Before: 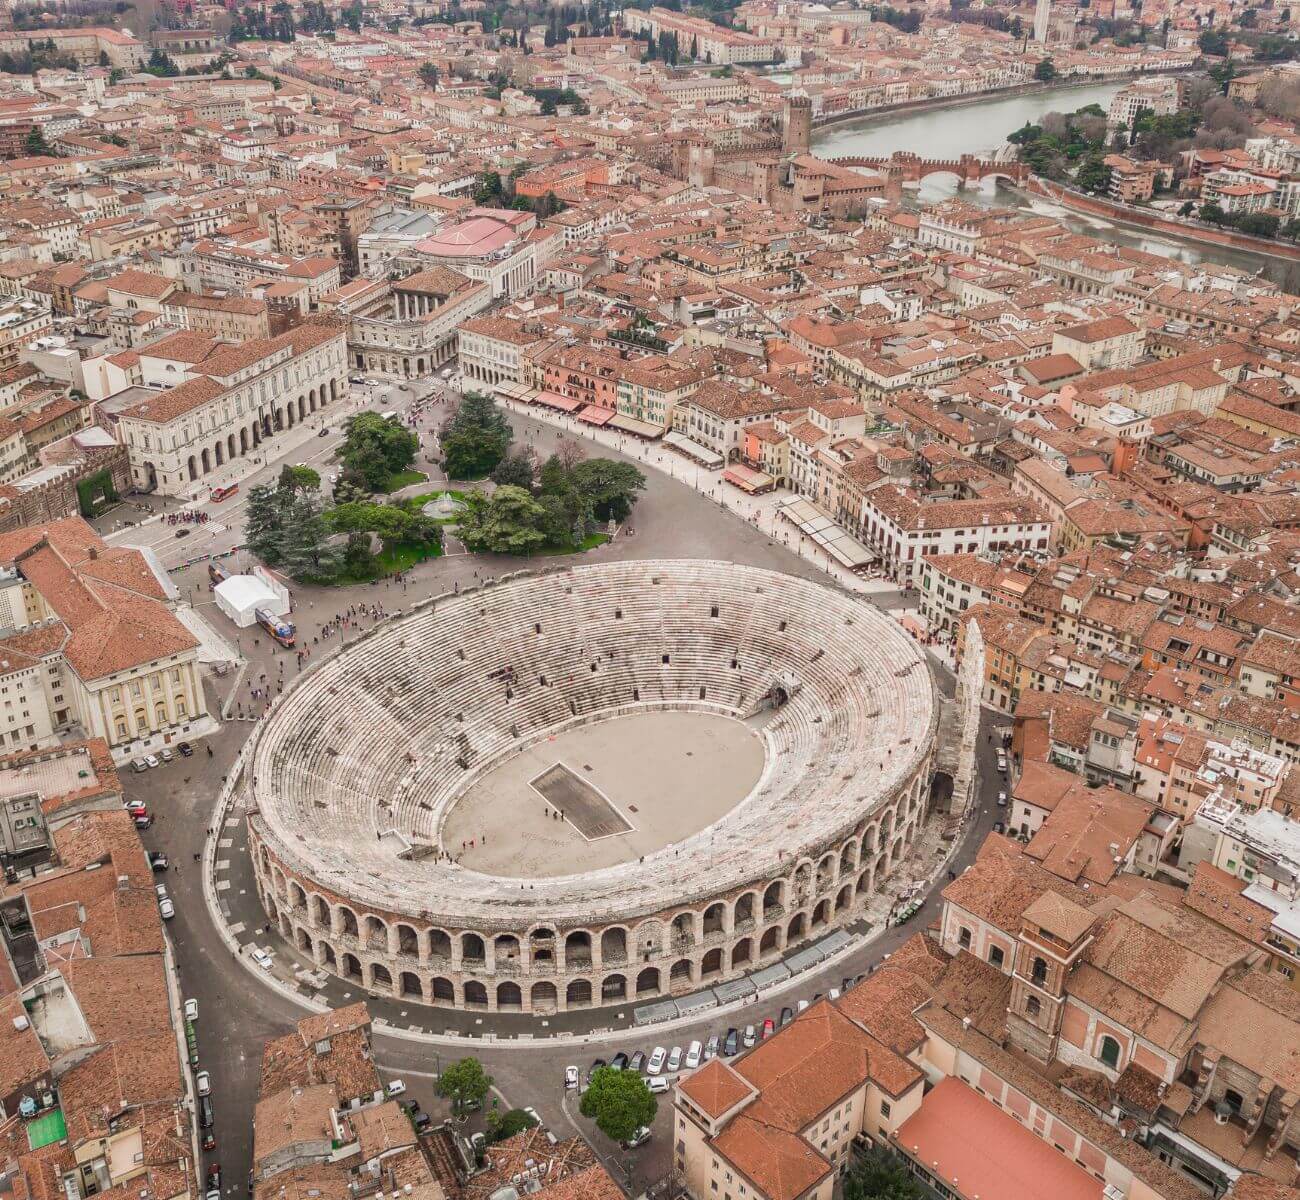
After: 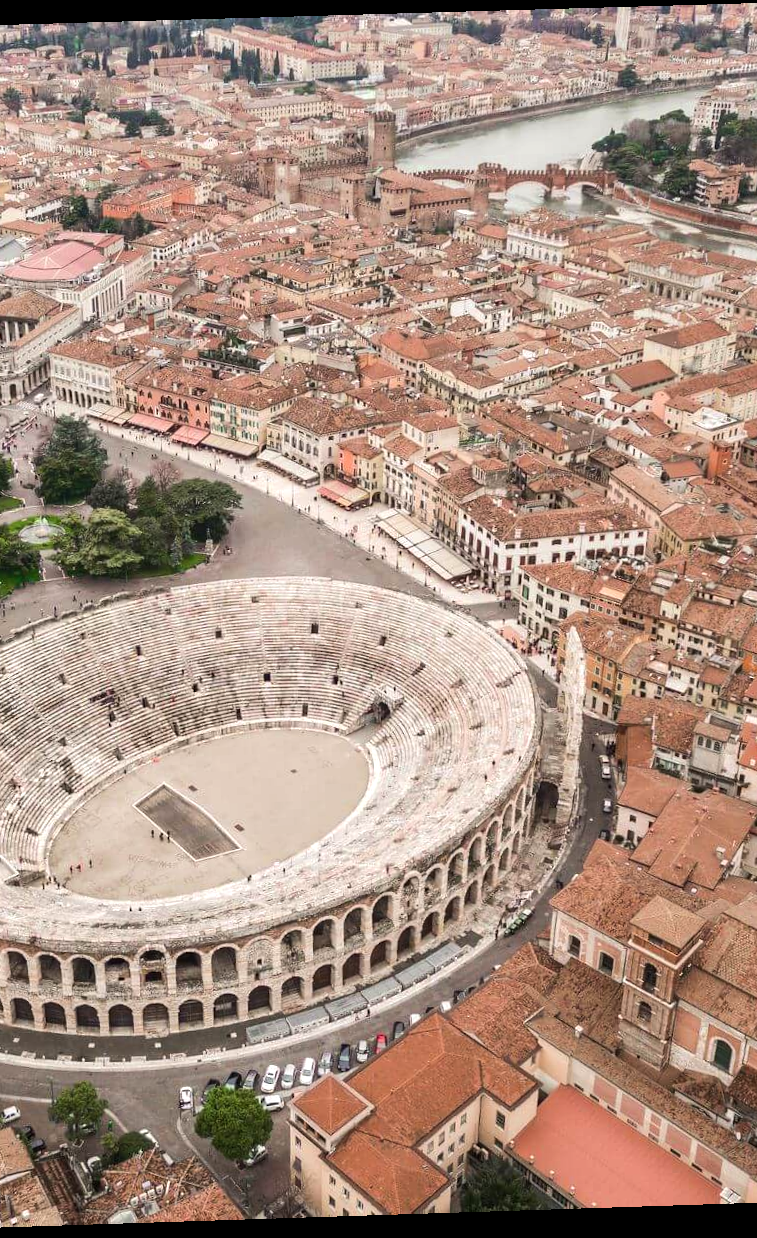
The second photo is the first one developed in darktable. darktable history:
rotate and perspective: rotation -1.77°, lens shift (horizontal) 0.004, automatic cropping off
crop: left 31.458%, top 0%, right 11.876%
tone equalizer: -8 EV -0.417 EV, -7 EV -0.389 EV, -6 EV -0.333 EV, -5 EV -0.222 EV, -3 EV 0.222 EV, -2 EV 0.333 EV, -1 EV 0.389 EV, +0 EV 0.417 EV, edges refinement/feathering 500, mask exposure compensation -1.57 EV, preserve details no
color zones: curves: ch0 [(0.25, 0.5) (0.463, 0.627) (0.484, 0.637) (0.75, 0.5)]
